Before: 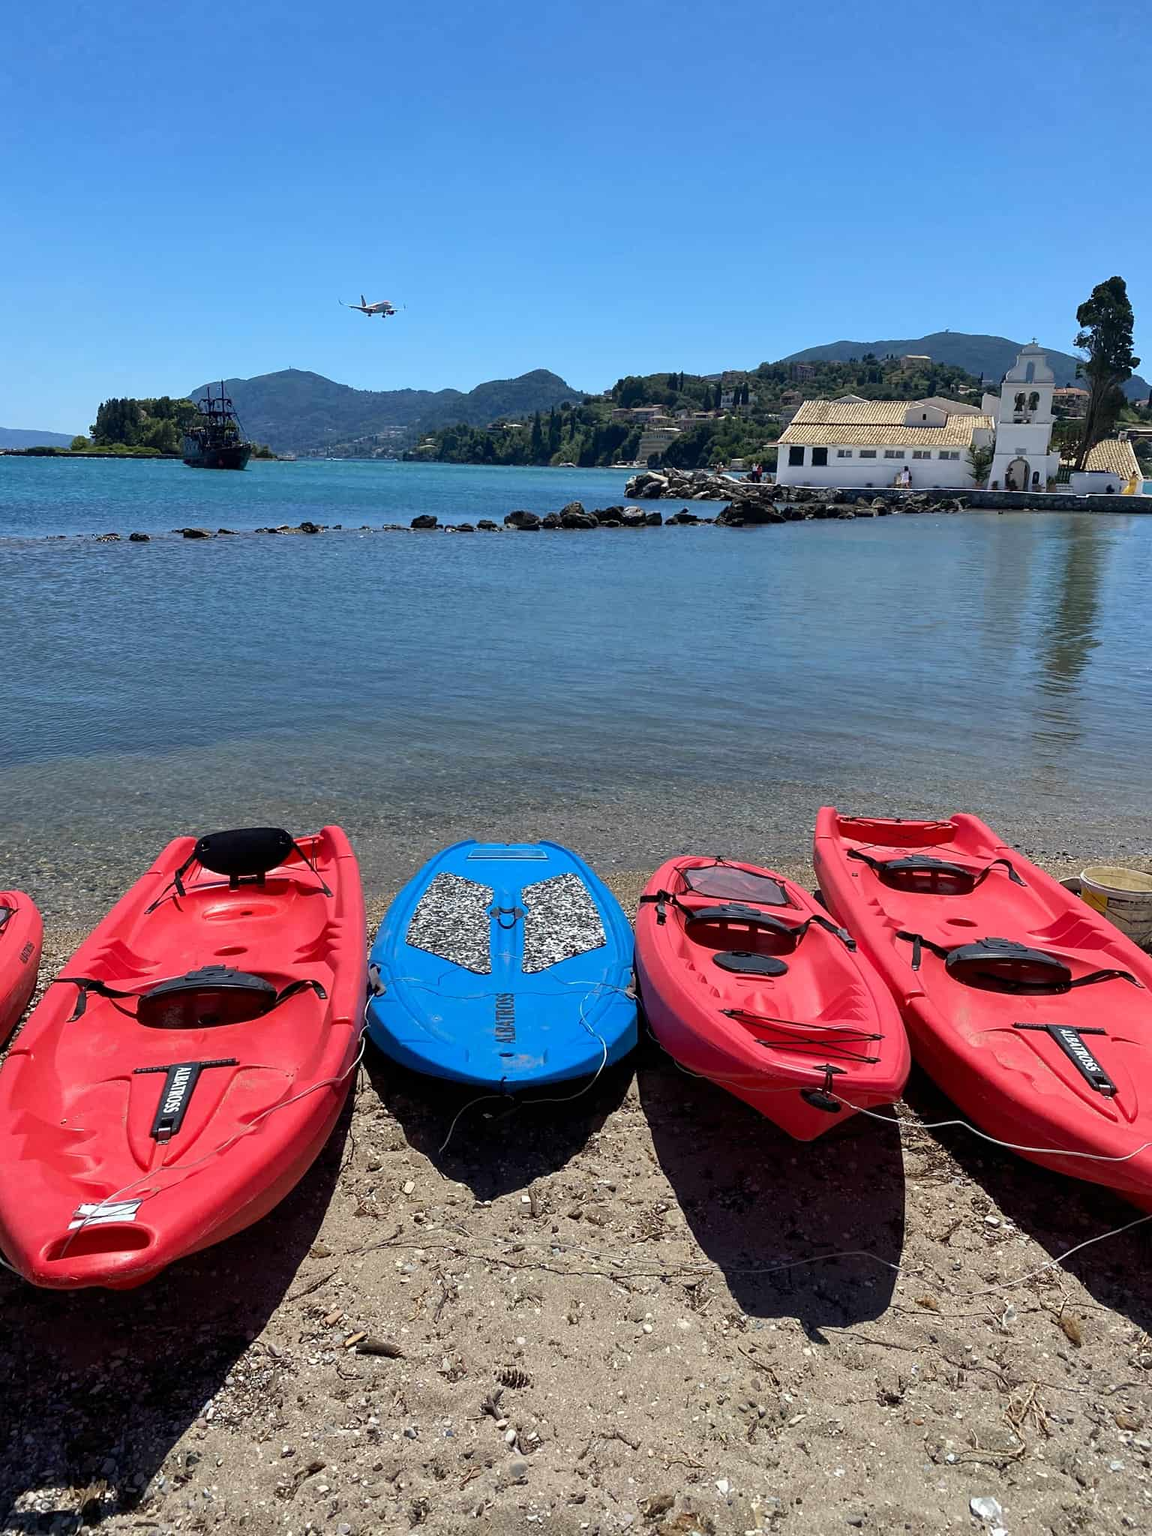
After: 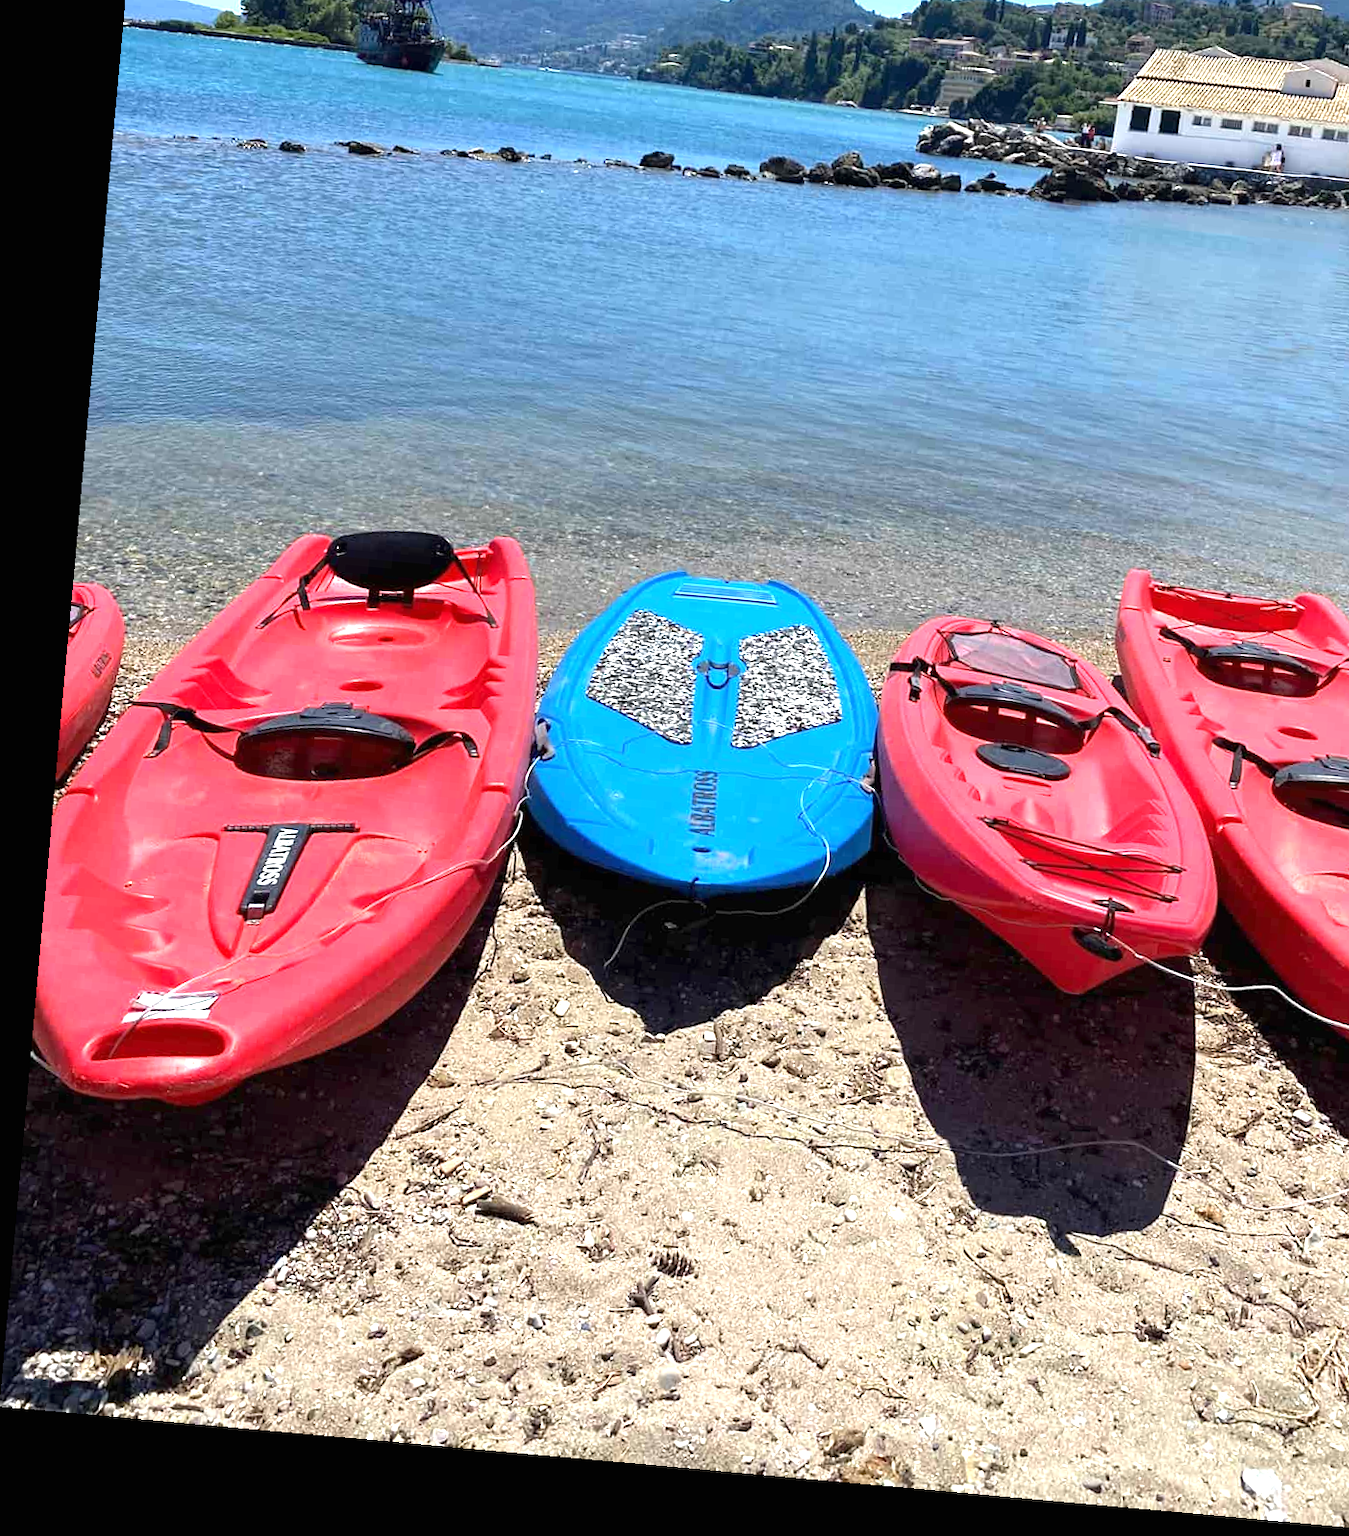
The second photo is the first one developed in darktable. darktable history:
rotate and perspective: rotation 5.12°, automatic cropping off
crop: top 26.531%, right 17.959%
exposure: black level correction 0, exposure 1.1 EV, compensate exposure bias true, compensate highlight preservation false
